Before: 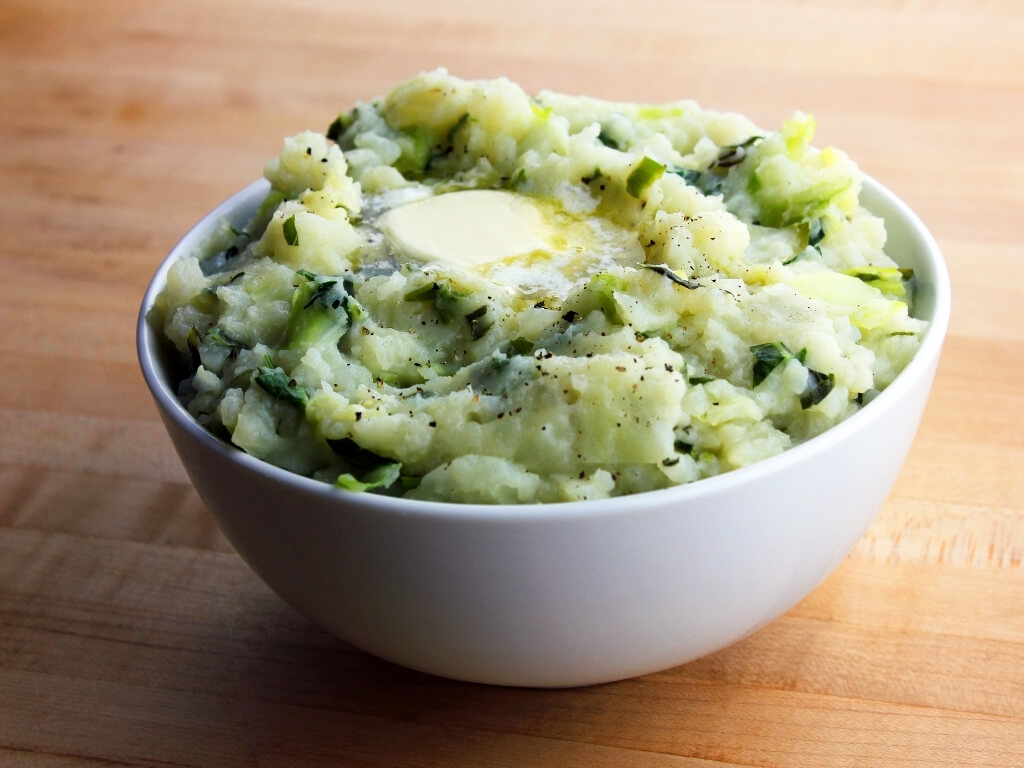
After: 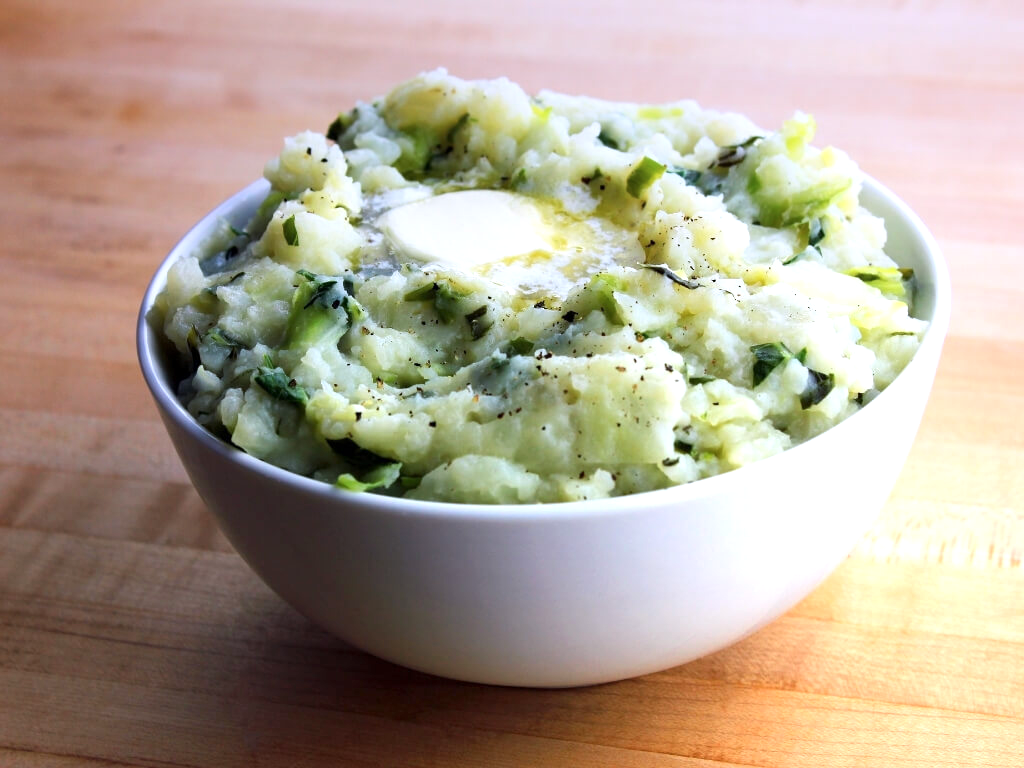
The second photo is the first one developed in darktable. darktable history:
graduated density: hue 238.83°, saturation 50%
exposure: exposure 0.785 EV, compensate highlight preservation false
